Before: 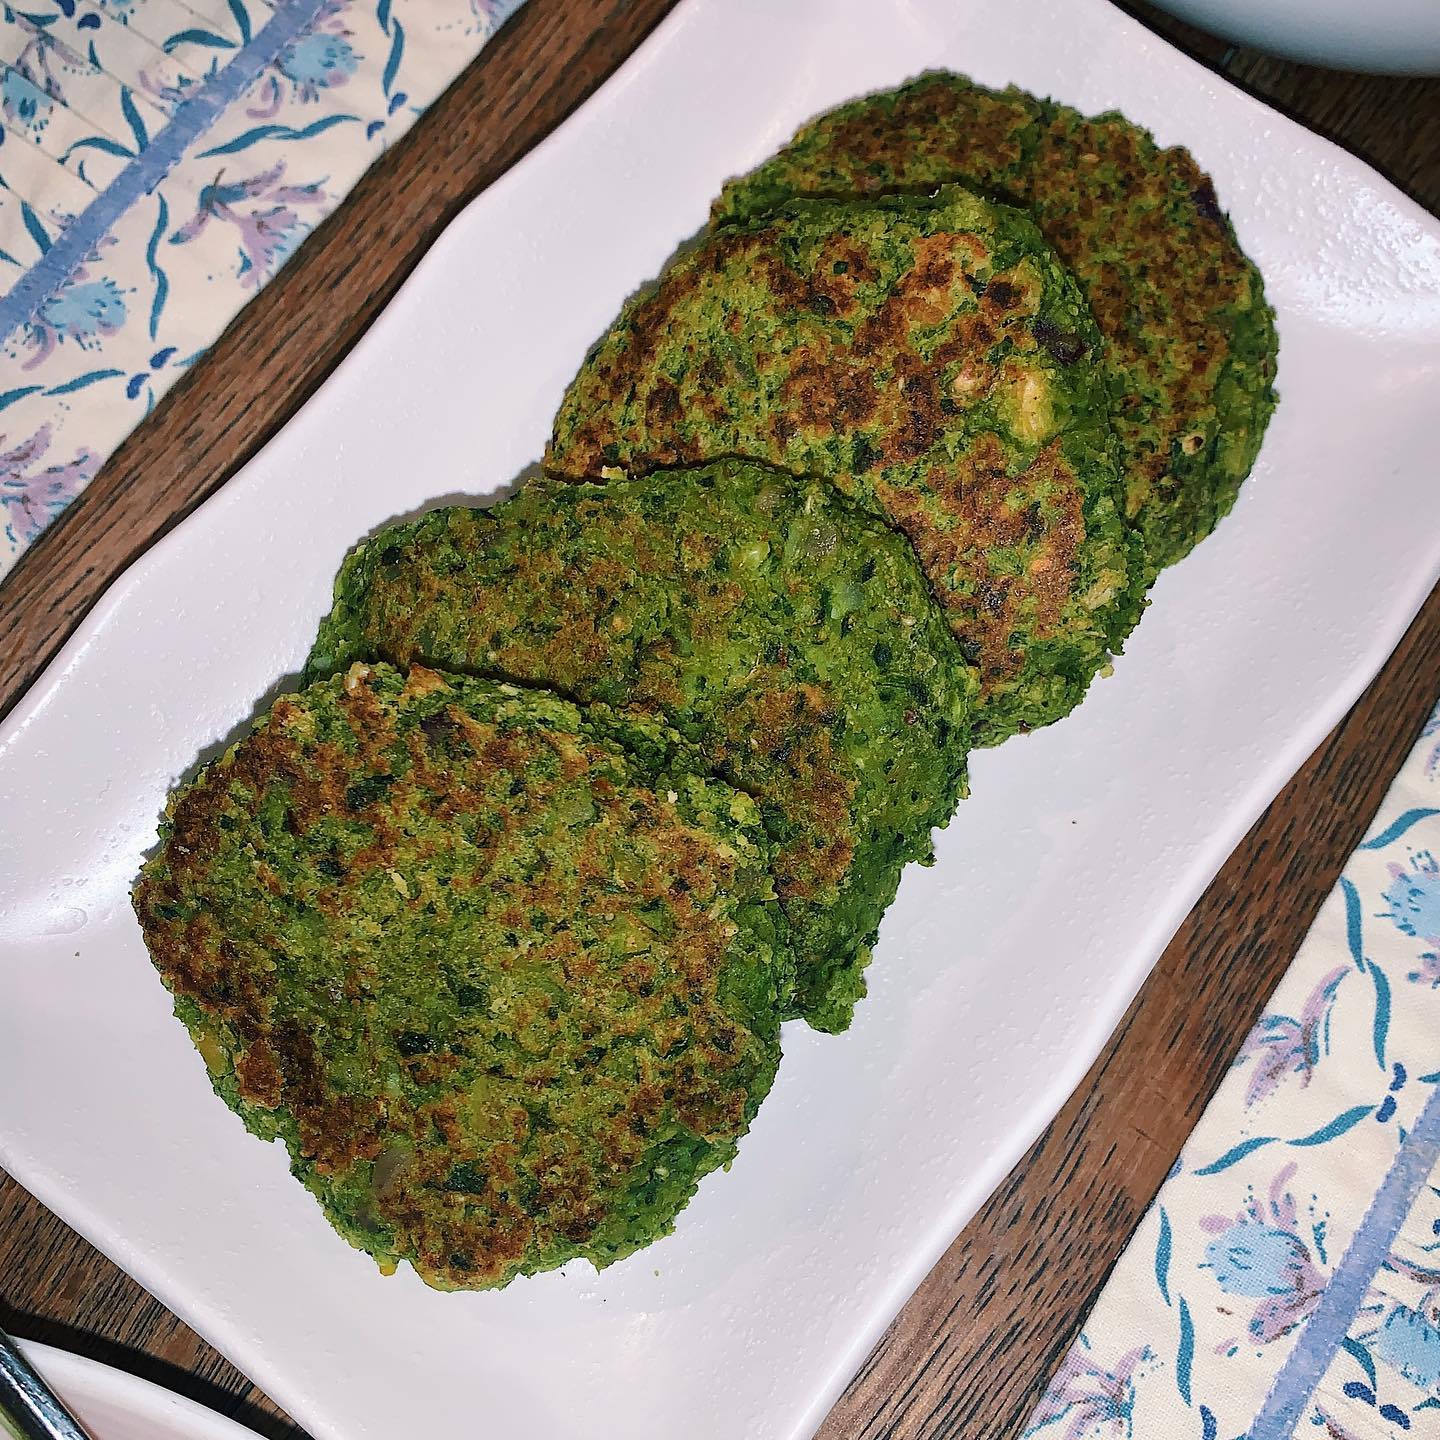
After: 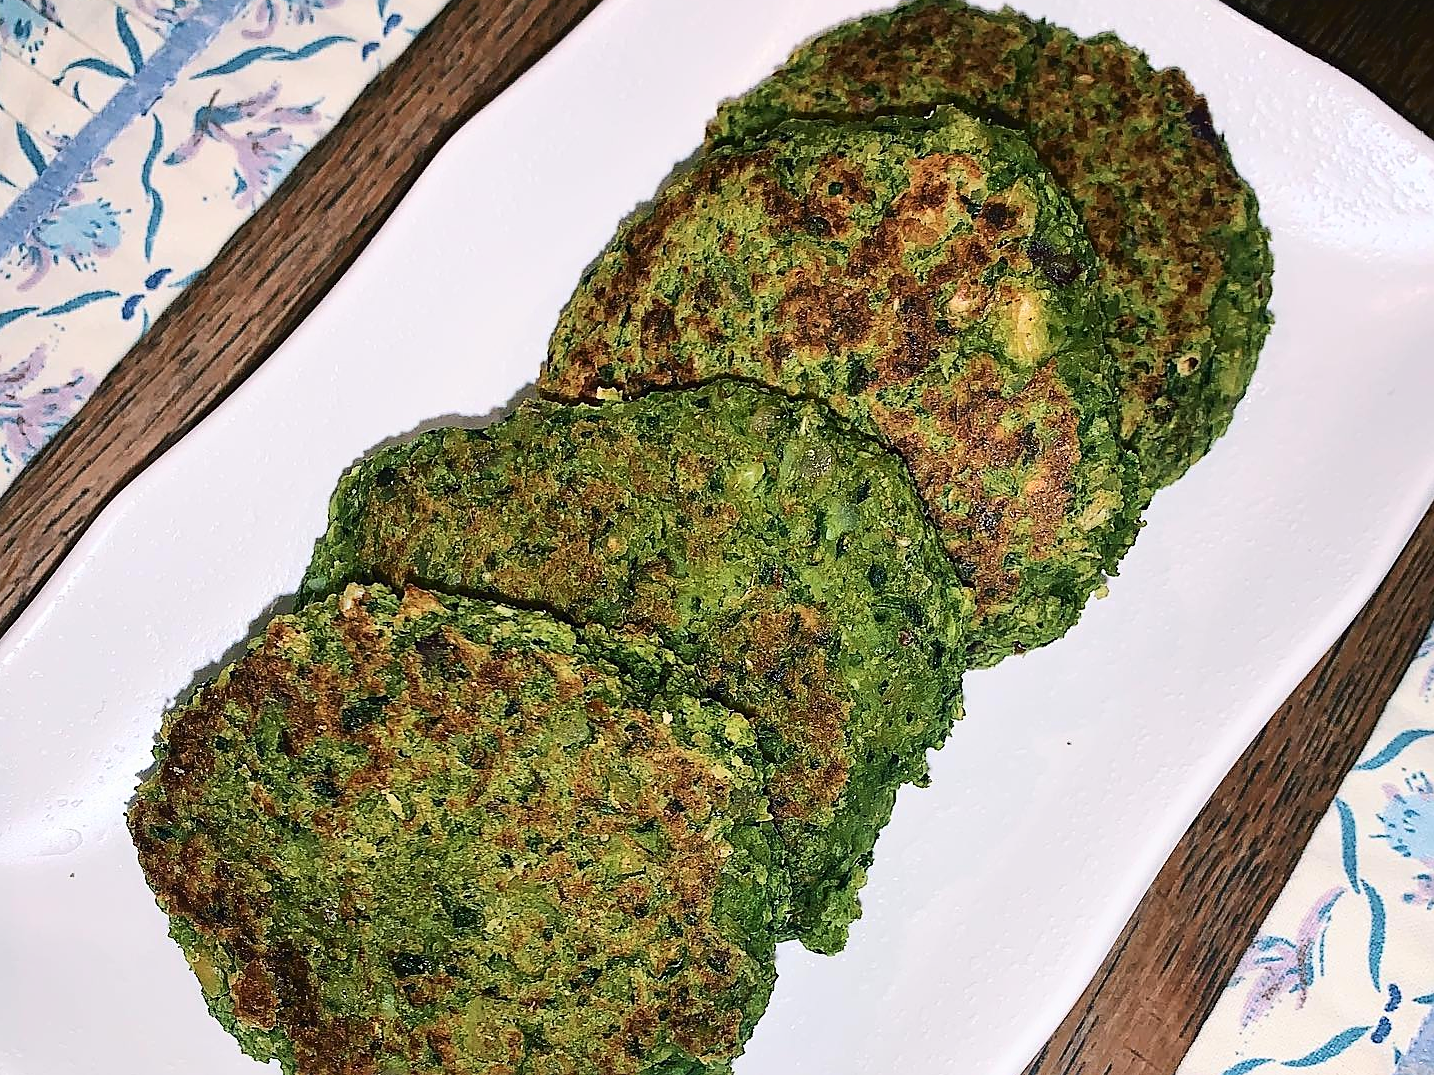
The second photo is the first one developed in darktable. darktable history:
sharpen: on, module defaults
crop: left 0.404%, top 5.517%, bottom 19.812%
tone curve: curves: ch0 [(0, 0) (0.003, 0.047) (0.011, 0.051) (0.025, 0.051) (0.044, 0.057) (0.069, 0.068) (0.1, 0.076) (0.136, 0.108) (0.177, 0.166) (0.224, 0.229) (0.277, 0.299) (0.335, 0.364) (0.399, 0.46) (0.468, 0.553) (0.543, 0.639) (0.623, 0.724) (0.709, 0.808) (0.801, 0.886) (0.898, 0.954) (1, 1)], color space Lab, independent channels, preserve colors none
